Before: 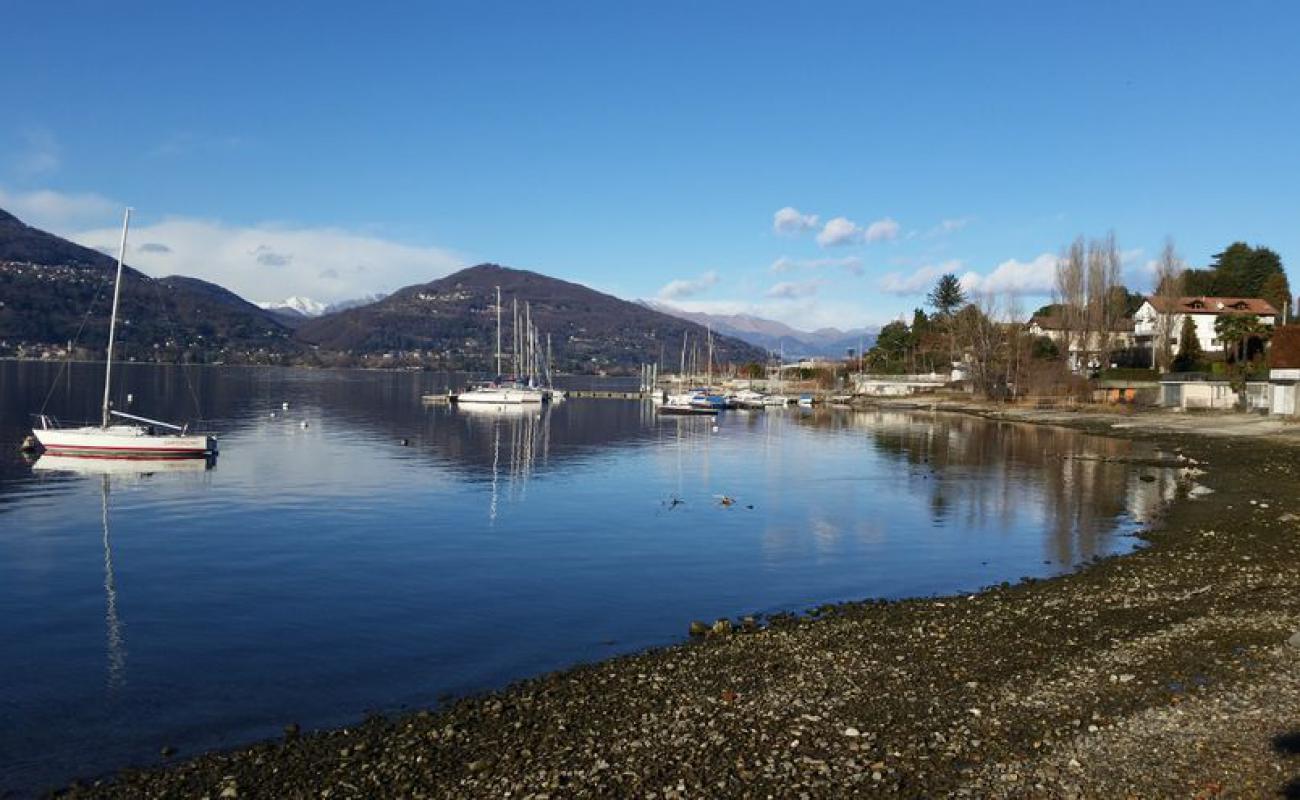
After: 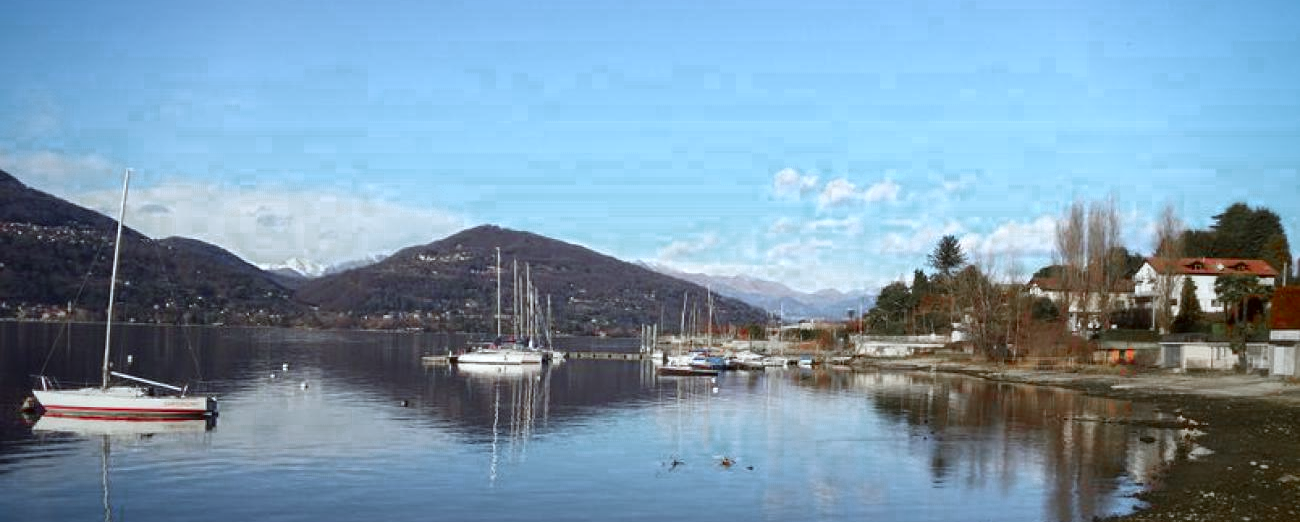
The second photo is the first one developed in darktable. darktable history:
color zones: curves: ch0 [(0, 0.466) (0.128, 0.466) (0.25, 0.5) (0.375, 0.456) (0.5, 0.5) (0.625, 0.5) (0.737, 0.652) (0.875, 0.5)]; ch1 [(0, 0.603) (0.125, 0.618) (0.261, 0.348) (0.372, 0.353) (0.497, 0.363) (0.611, 0.45) (0.731, 0.427) (0.875, 0.518) (0.998, 0.652)]; ch2 [(0, 0.559) (0.125, 0.451) (0.253, 0.564) (0.37, 0.578) (0.5, 0.466) (0.625, 0.471) (0.731, 0.471) (0.88, 0.485)], mix 39.81%
crop and rotate: top 4.888%, bottom 29.818%
vignetting: fall-off start 71.85%, saturation 0.367, unbound false
color correction: highlights a* -3.11, highlights b* -6.98, shadows a* 3.03, shadows b* 5.79
